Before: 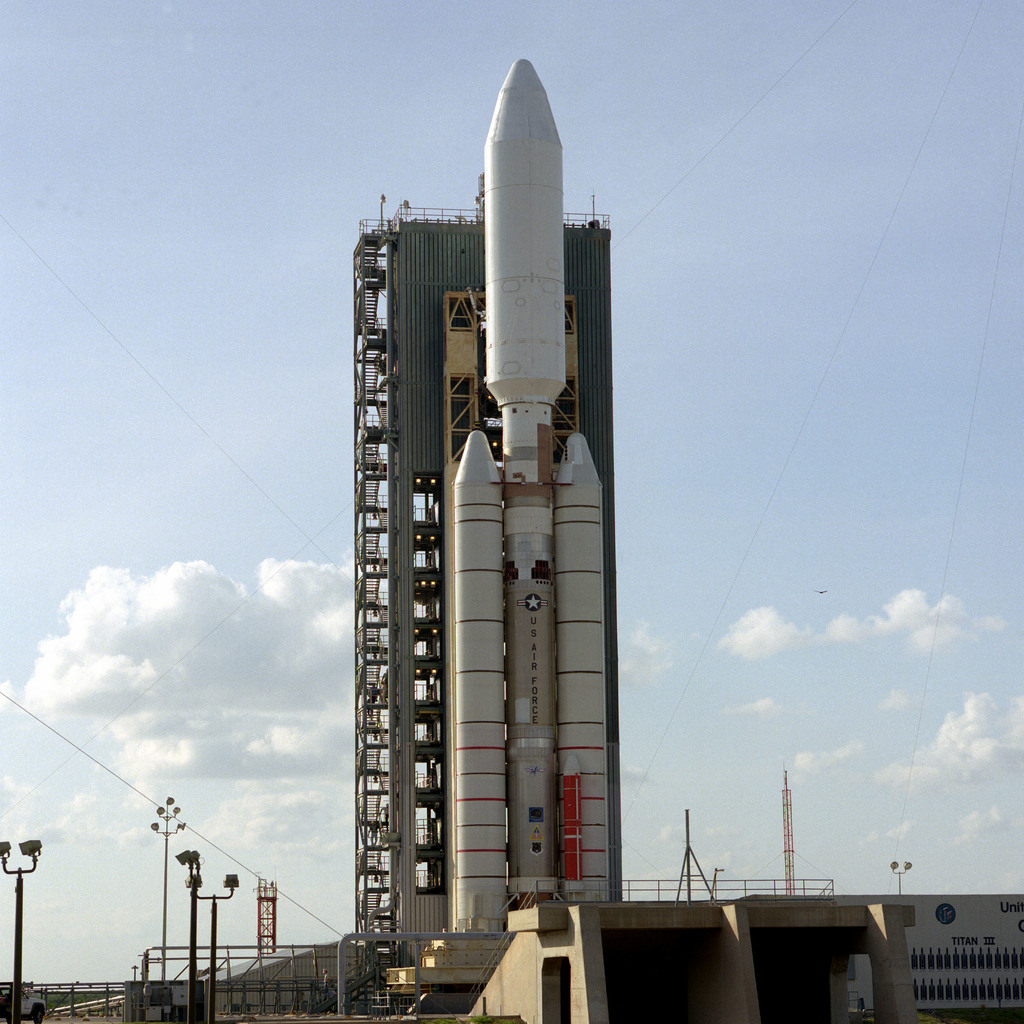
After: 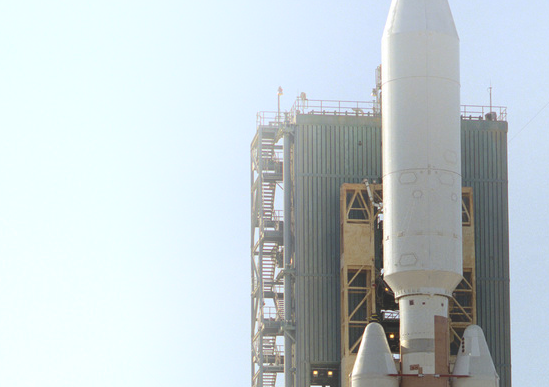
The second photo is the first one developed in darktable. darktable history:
crop: left 10.121%, top 10.631%, right 36.218%, bottom 51.526%
bloom: on, module defaults
